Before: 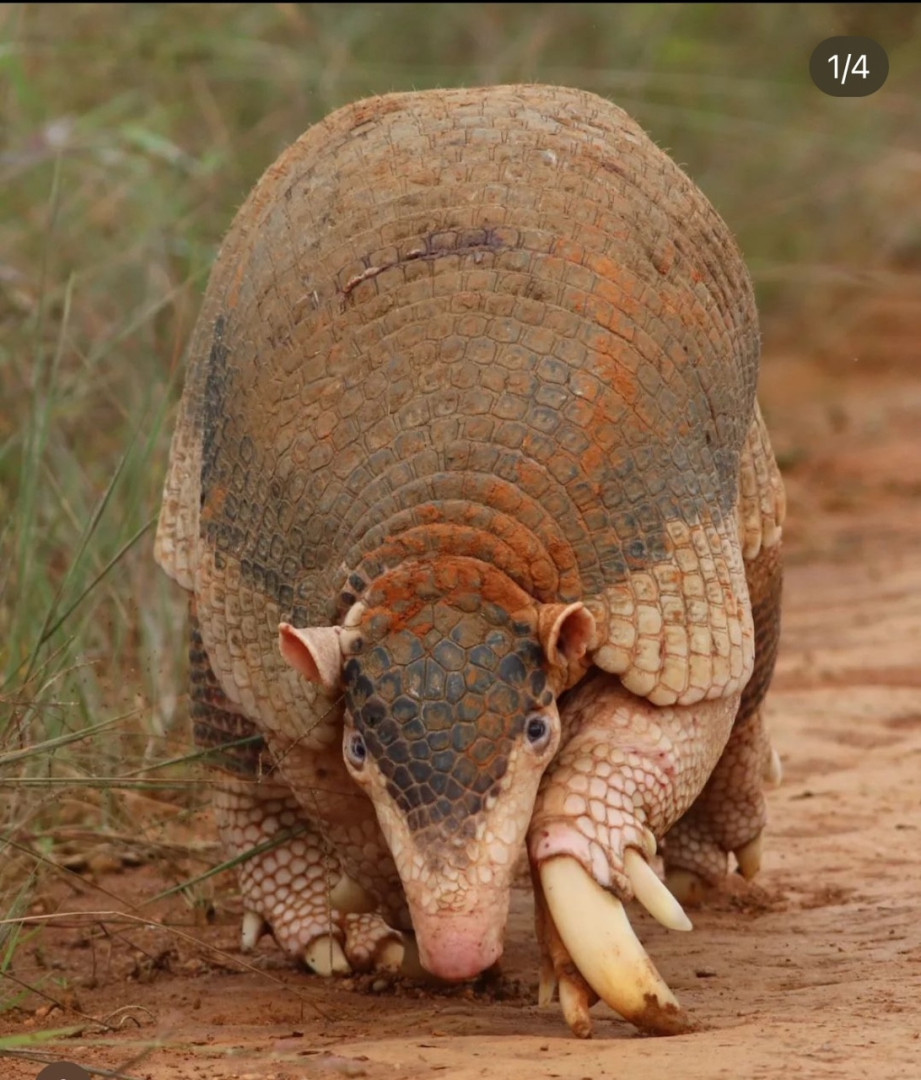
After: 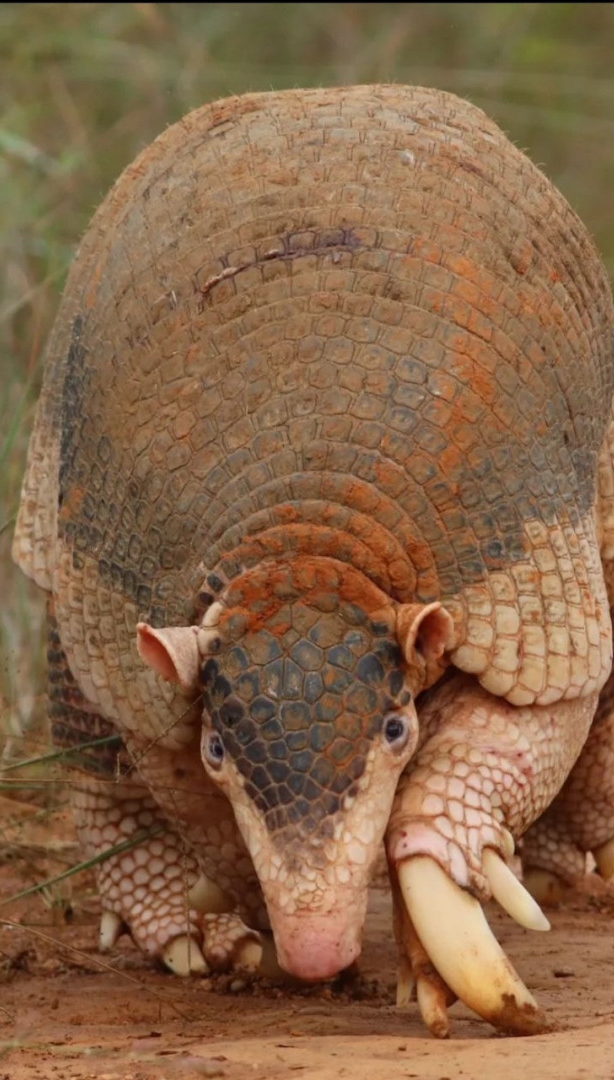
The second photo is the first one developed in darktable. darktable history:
white balance: emerald 1
crop and rotate: left 15.446%, right 17.836%
